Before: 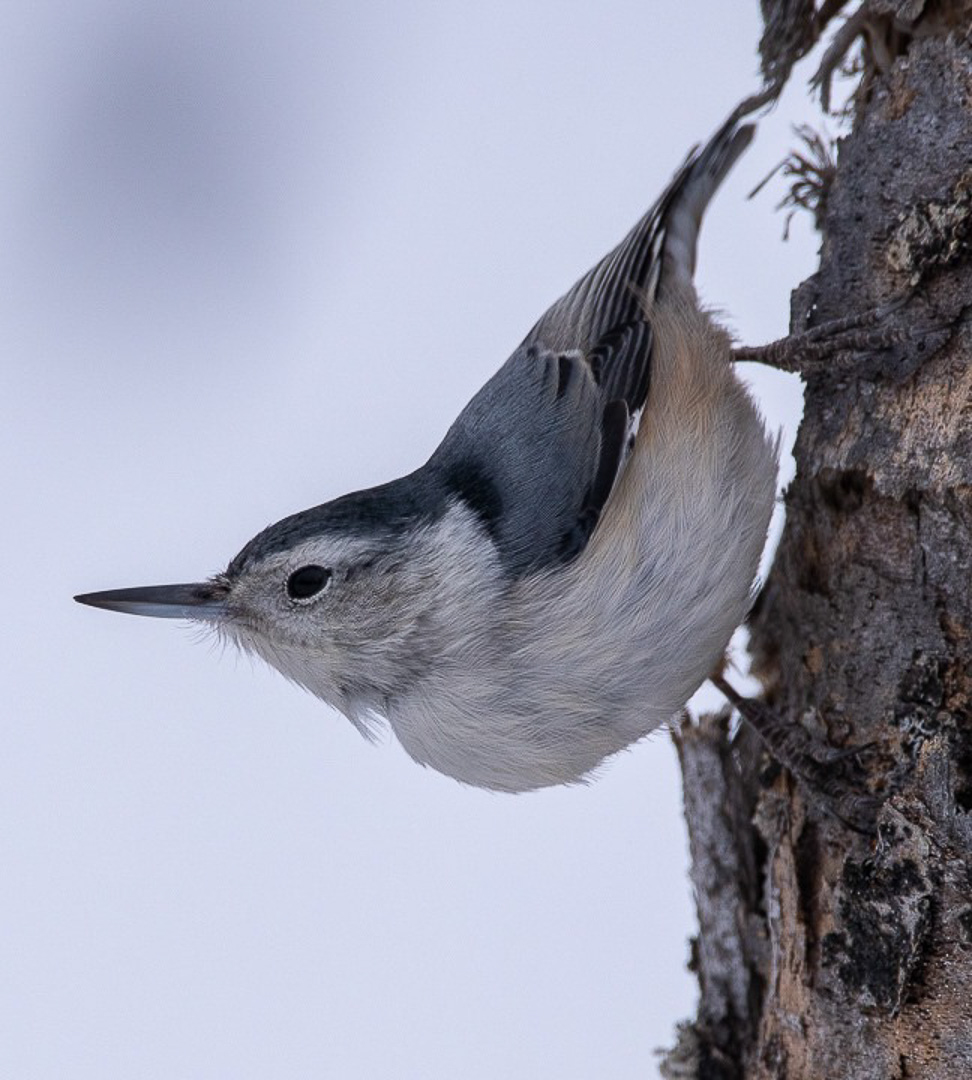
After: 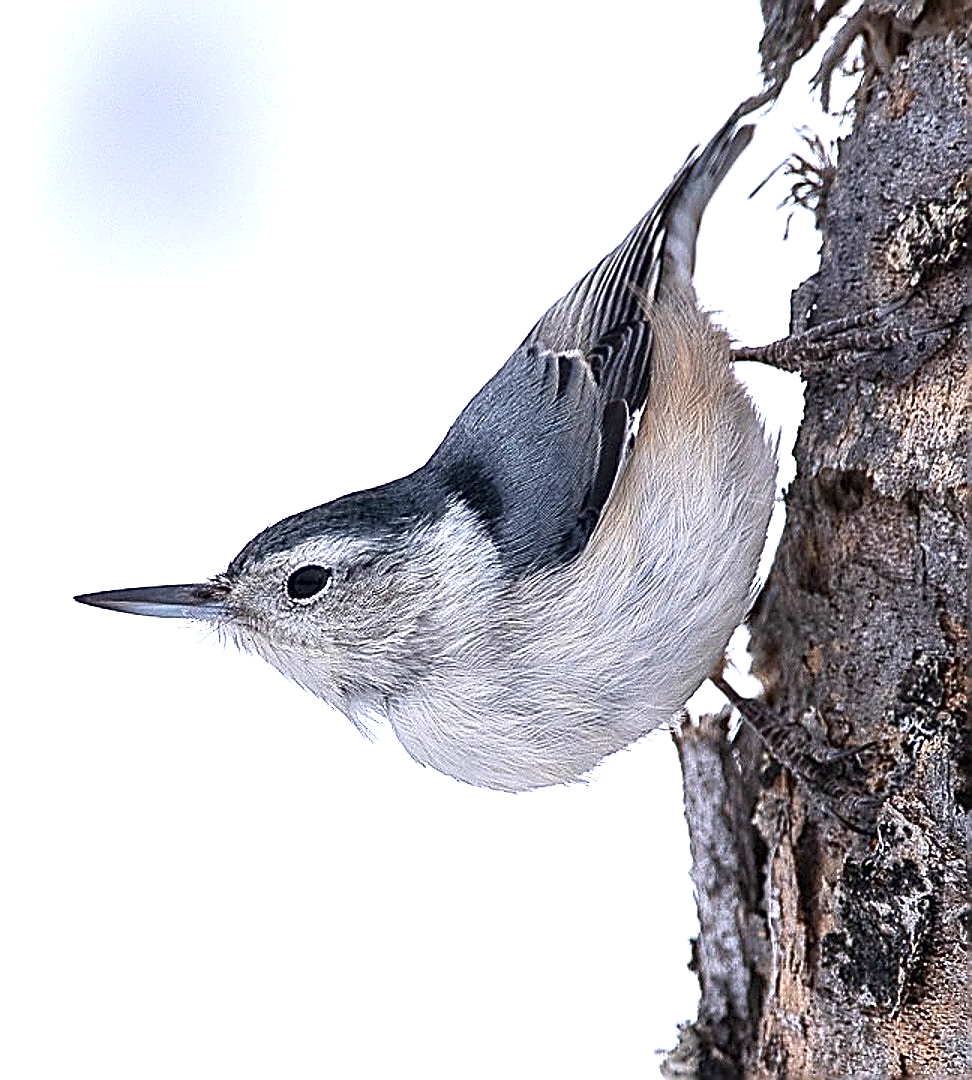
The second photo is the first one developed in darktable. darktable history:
contrast brightness saturation: contrast 0.053
sharpen: amount 1.999
exposure: black level correction 0, exposure 1.189 EV, compensate highlight preservation false
